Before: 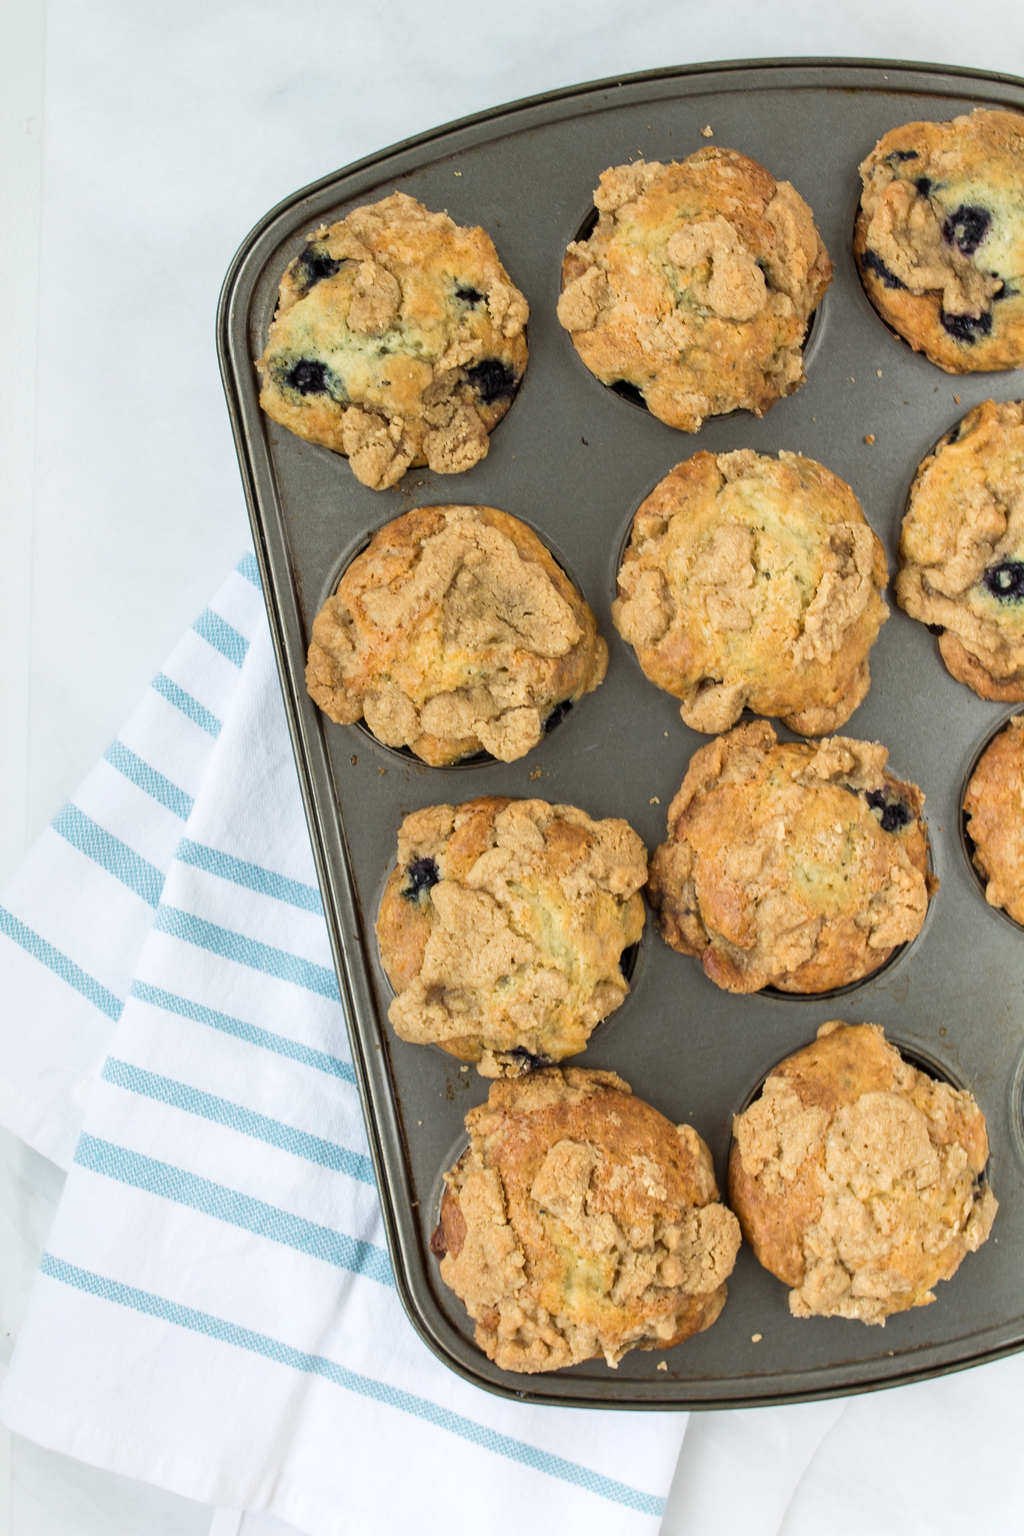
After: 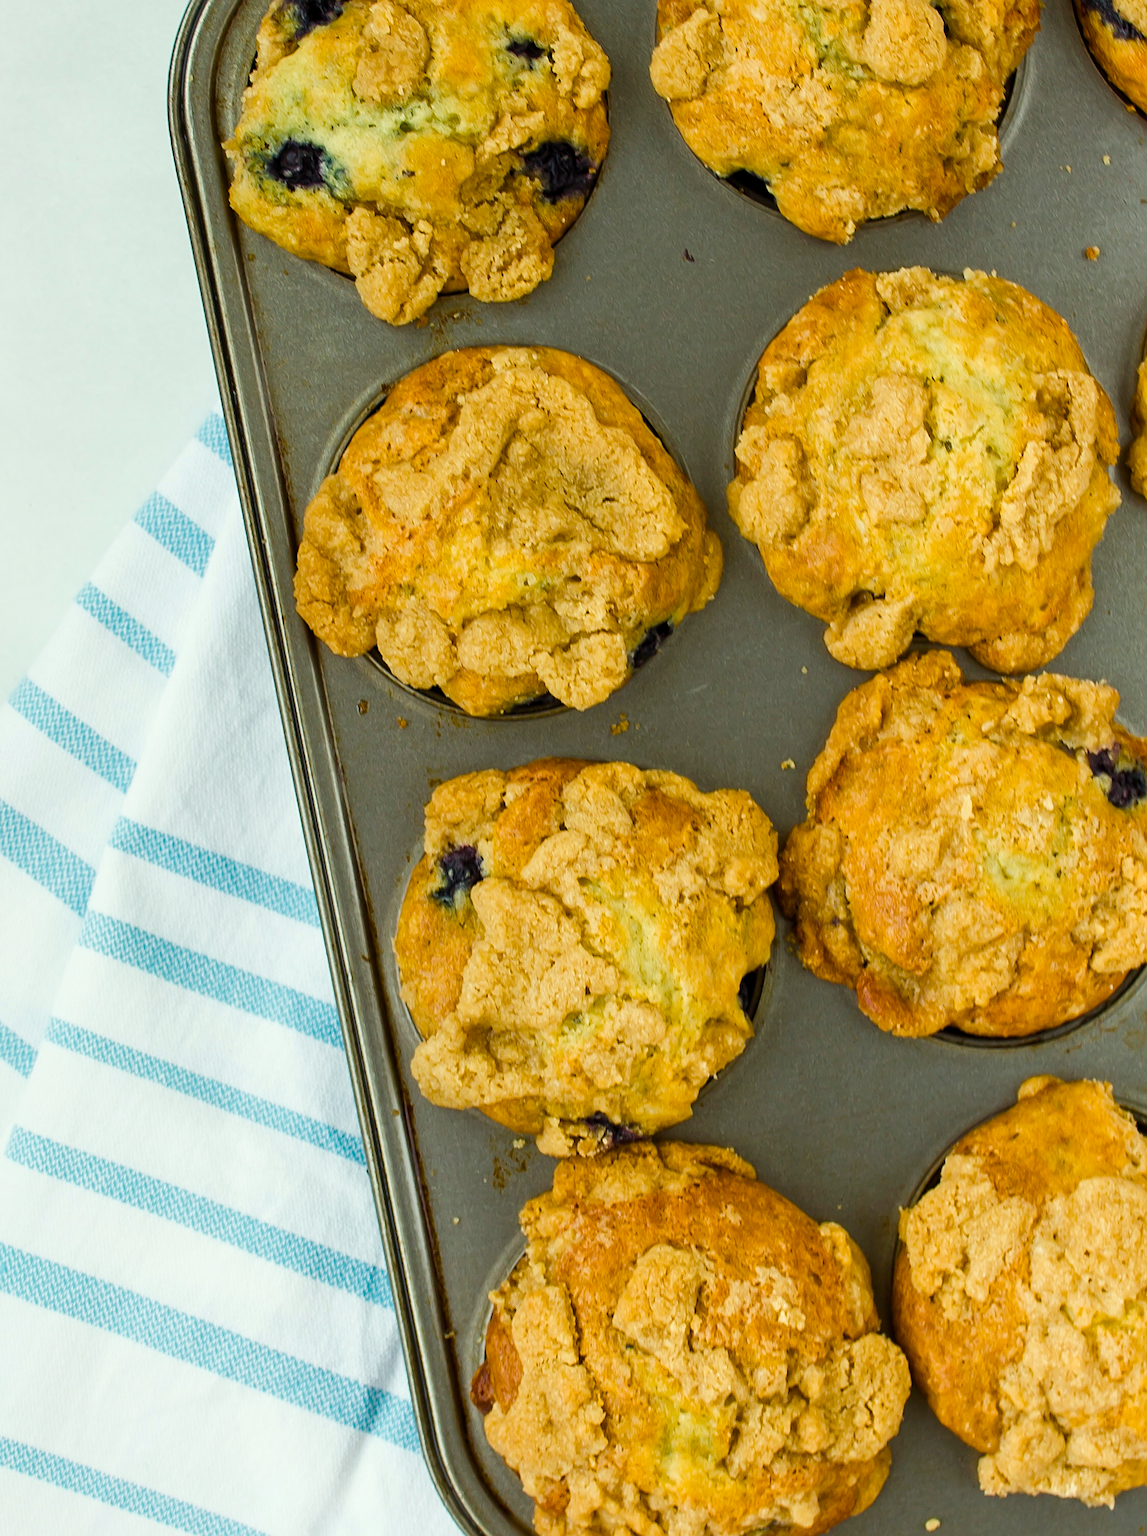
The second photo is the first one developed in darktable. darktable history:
color balance rgb: perceptual saturation grading › global saturation 40.682%, perceptual saturation grading › highlights -25.546%, perceptual saturation grading › mid-tones 34.699%, perceptual saturation grading › shadows 35.18%, global vibrance 20%
color correction: highlights a* -4.4, highlights b* 6.22
sharpen: on, module defaults
crop: left 9.577%, top 16.981%, right 11.236%, bottom 12.34%
